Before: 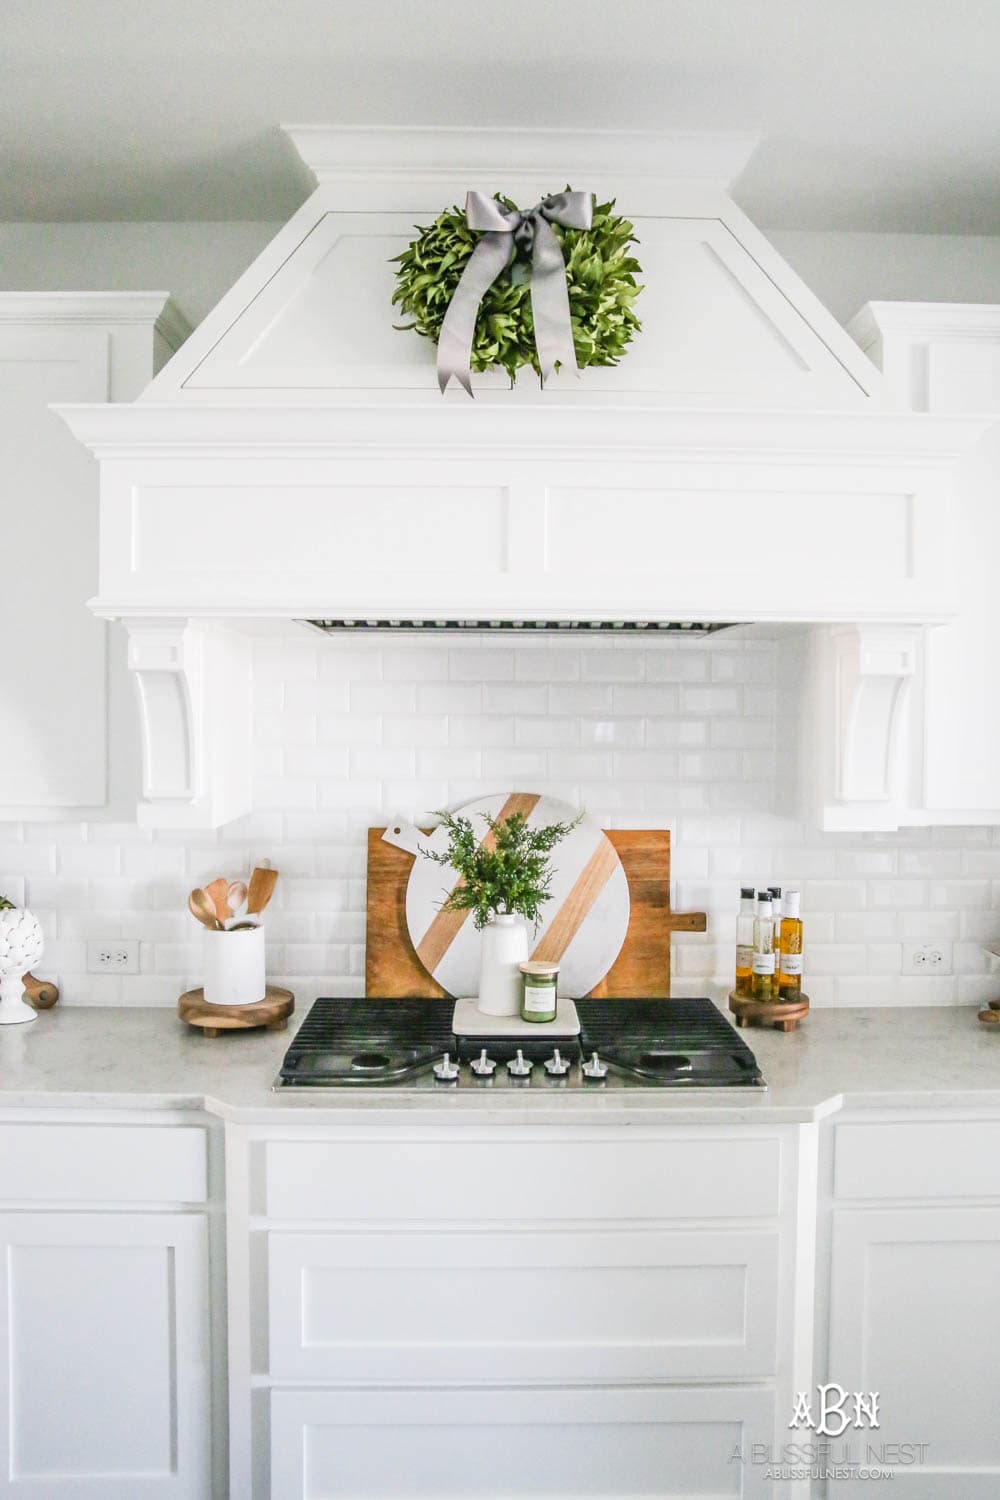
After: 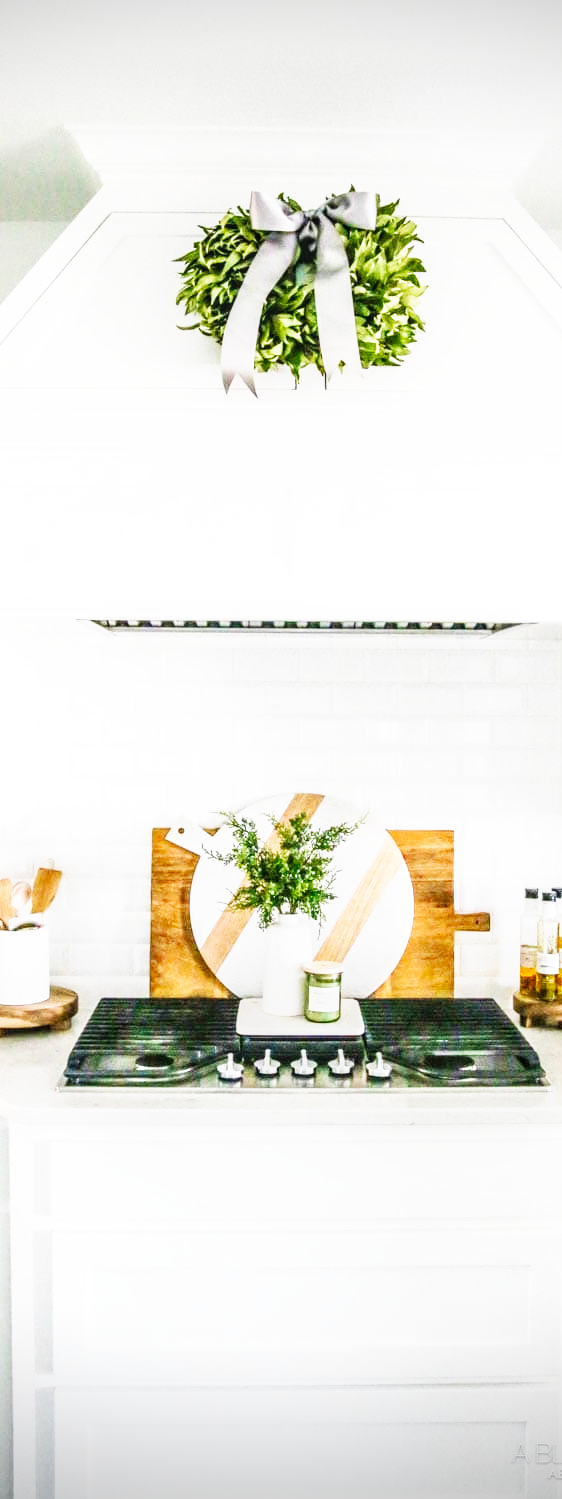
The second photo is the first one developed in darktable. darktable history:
local contrast: on, module defaults
vignetting: fall-off start 97.13%, center (-0.032, -0.037), width/height ratio 1.184, dithering 8-bit output
shadows and highlights: shadows 31.03, highlights 1.03, soften with gaussian
base curve: curves: ch0 [(0, 0) (0.007, 0.004) (0.027, 0.03) (0.046, 0.07) (0.207, 0.54) (0.442, 0.872) (0.673, 0.972) (1, 1)], preserve colors none
velvia: on, module defaults
tone equalizer: -7 EV 0.2 EV, -6 EV 0.115 EV, -5 EV 0.072 EV, -4 EV 0.078 EV, -2 EV -0.04 EV, -1 EV -0.044 EV, +0 EV -0.064 EV
crop: left 21.7%, right 22.079%, bottom 0%
